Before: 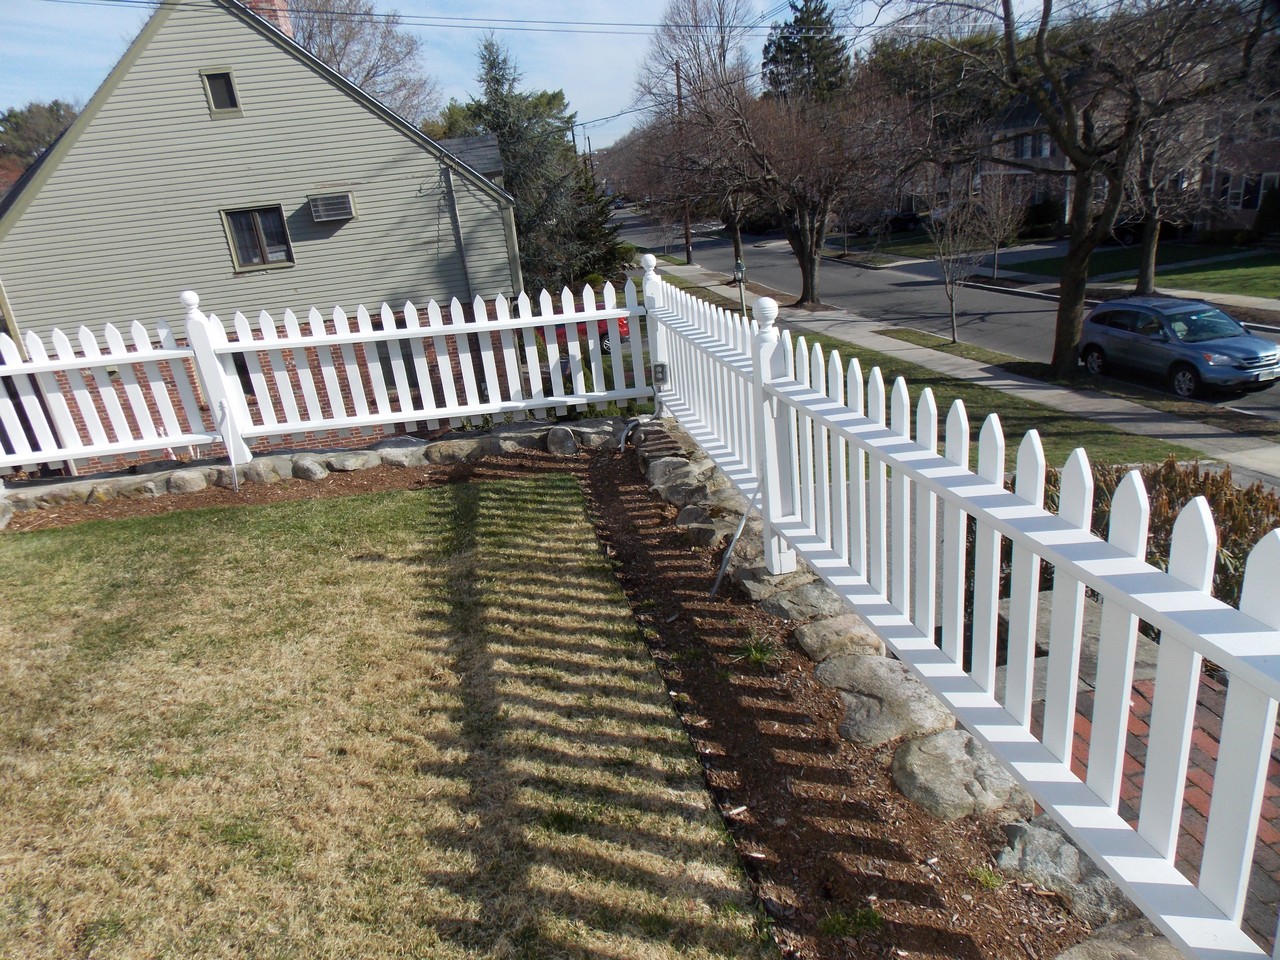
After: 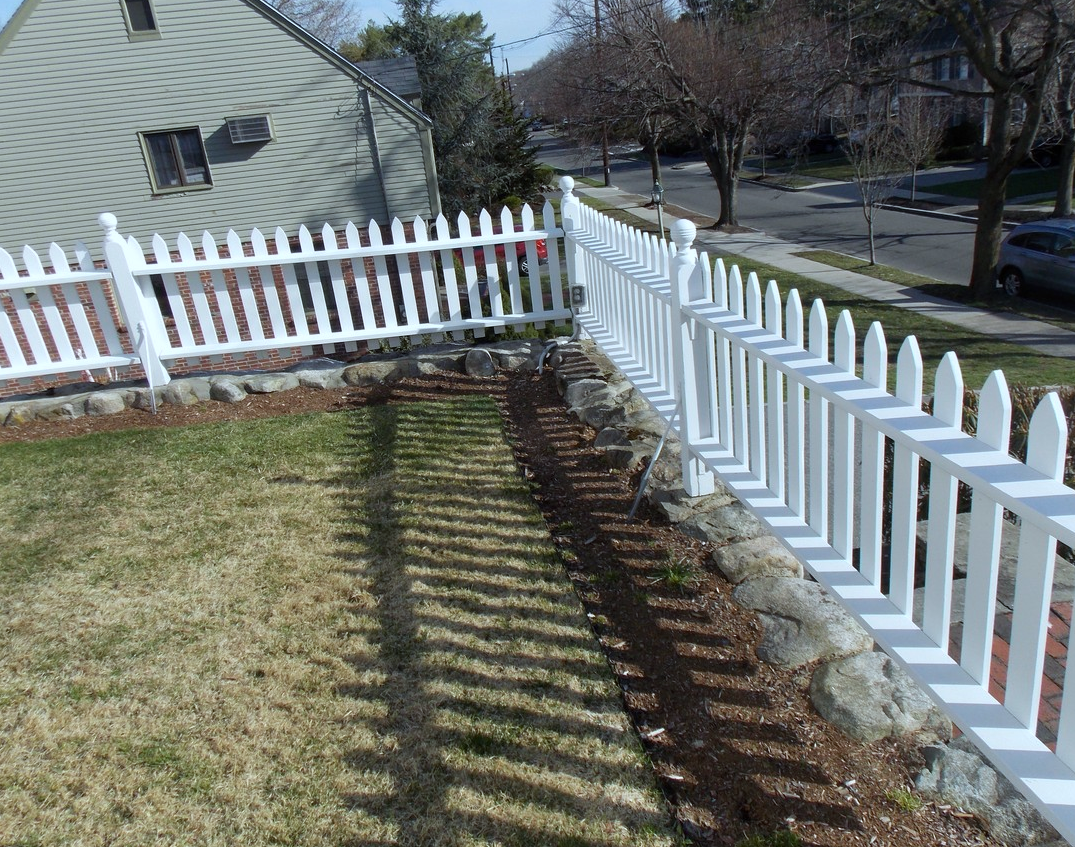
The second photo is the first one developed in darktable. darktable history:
white balance: red 0.925, blue 1.046
crop: left 6.446%, top 8.188%, right 9.538%, bottom 3.548%
